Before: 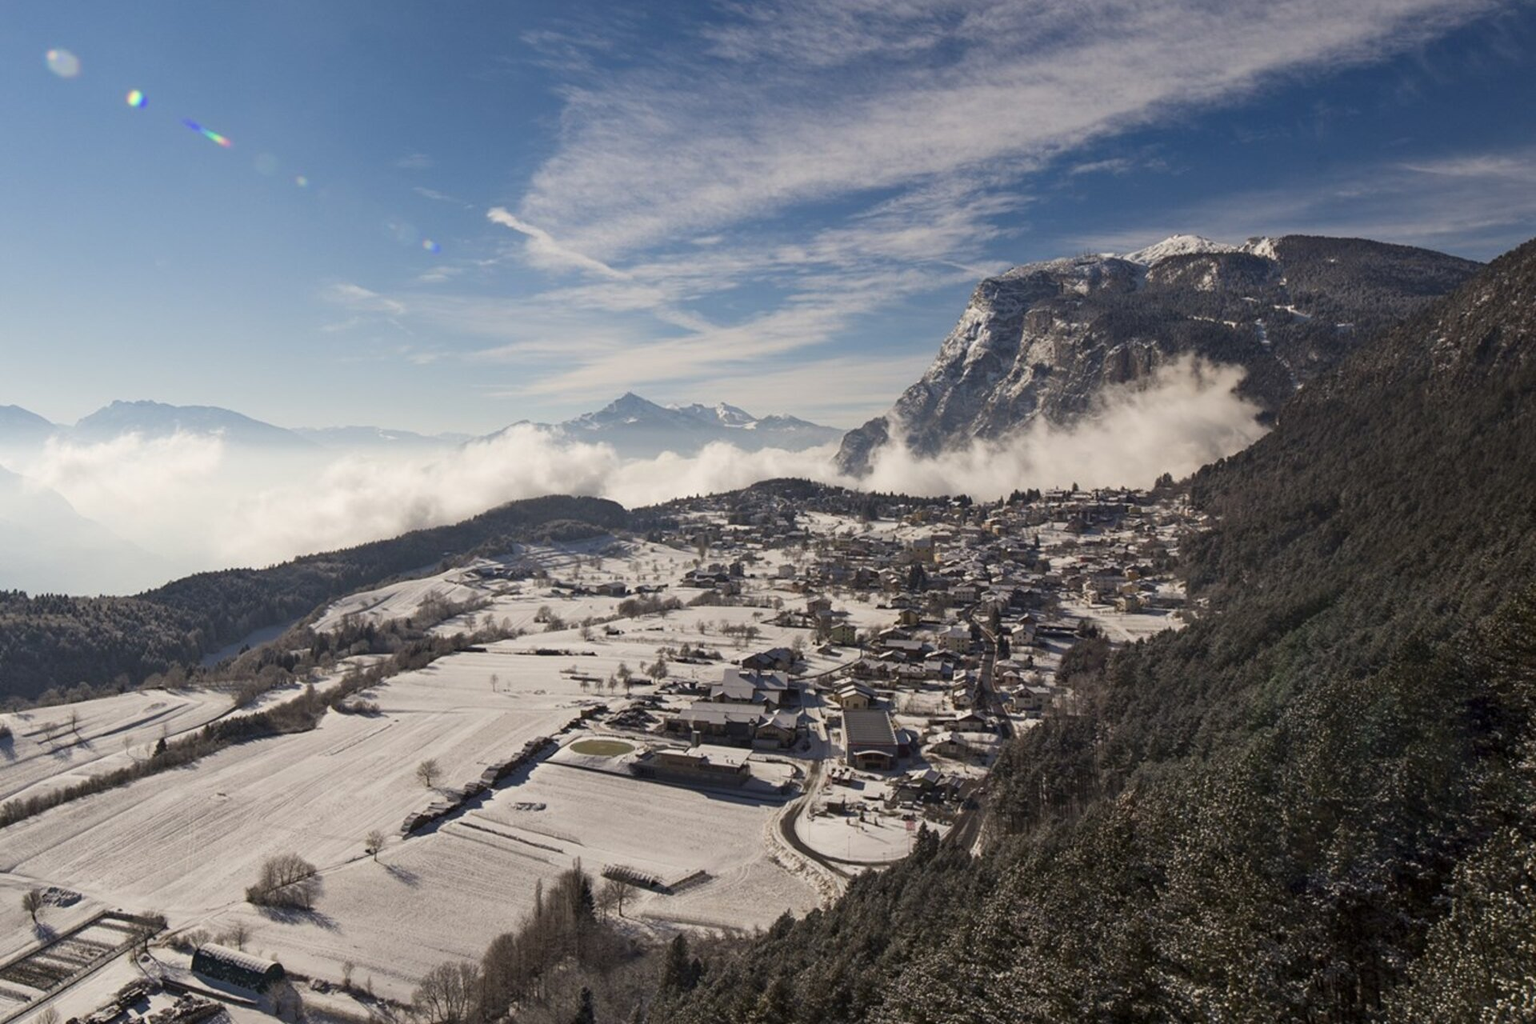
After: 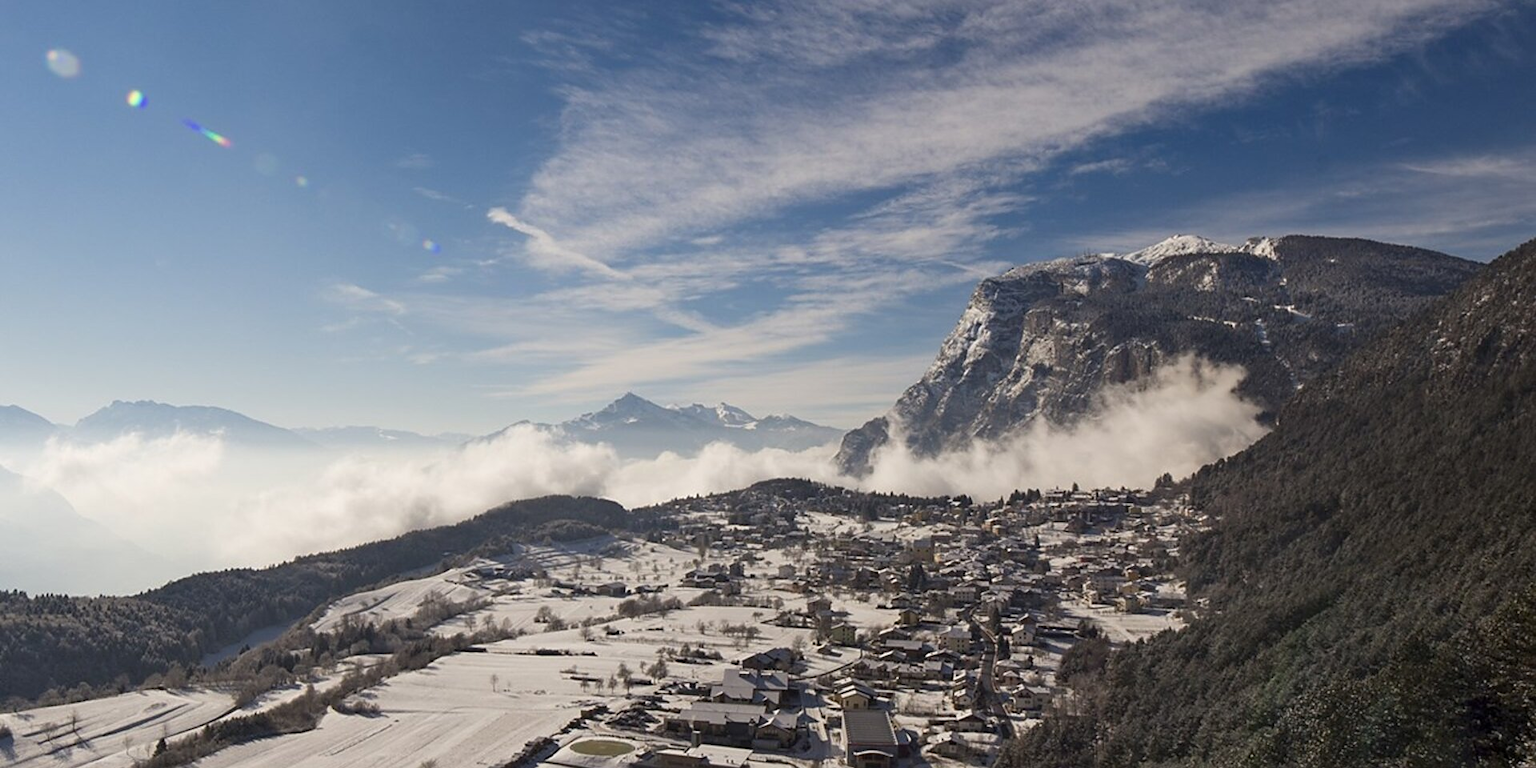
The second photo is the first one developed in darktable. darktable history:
crop: bottom 24.988%
sharpen: radius 1.864, amount 0.398, threshold 1.271
